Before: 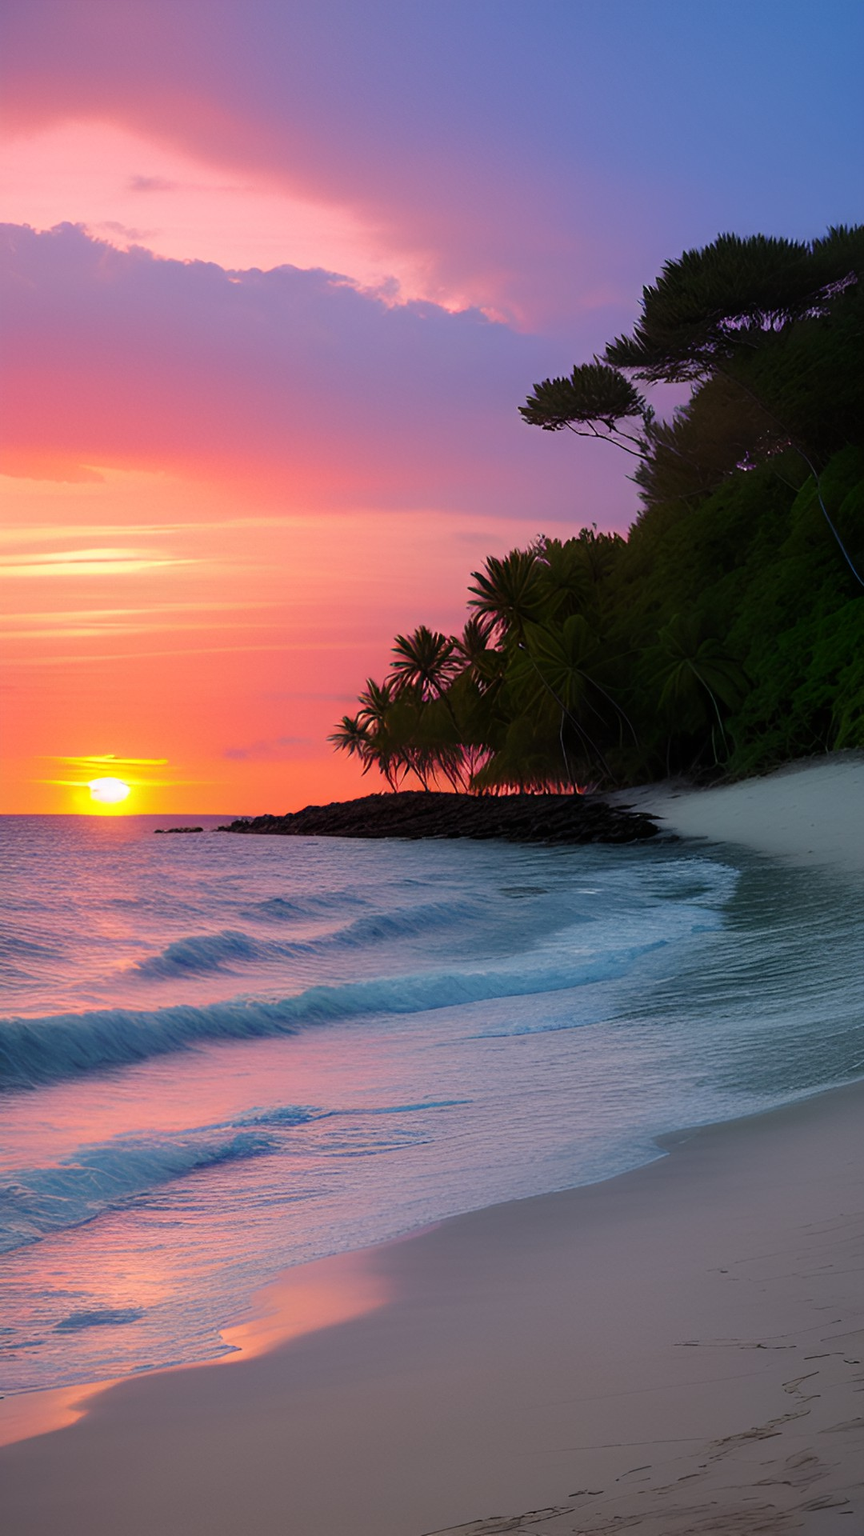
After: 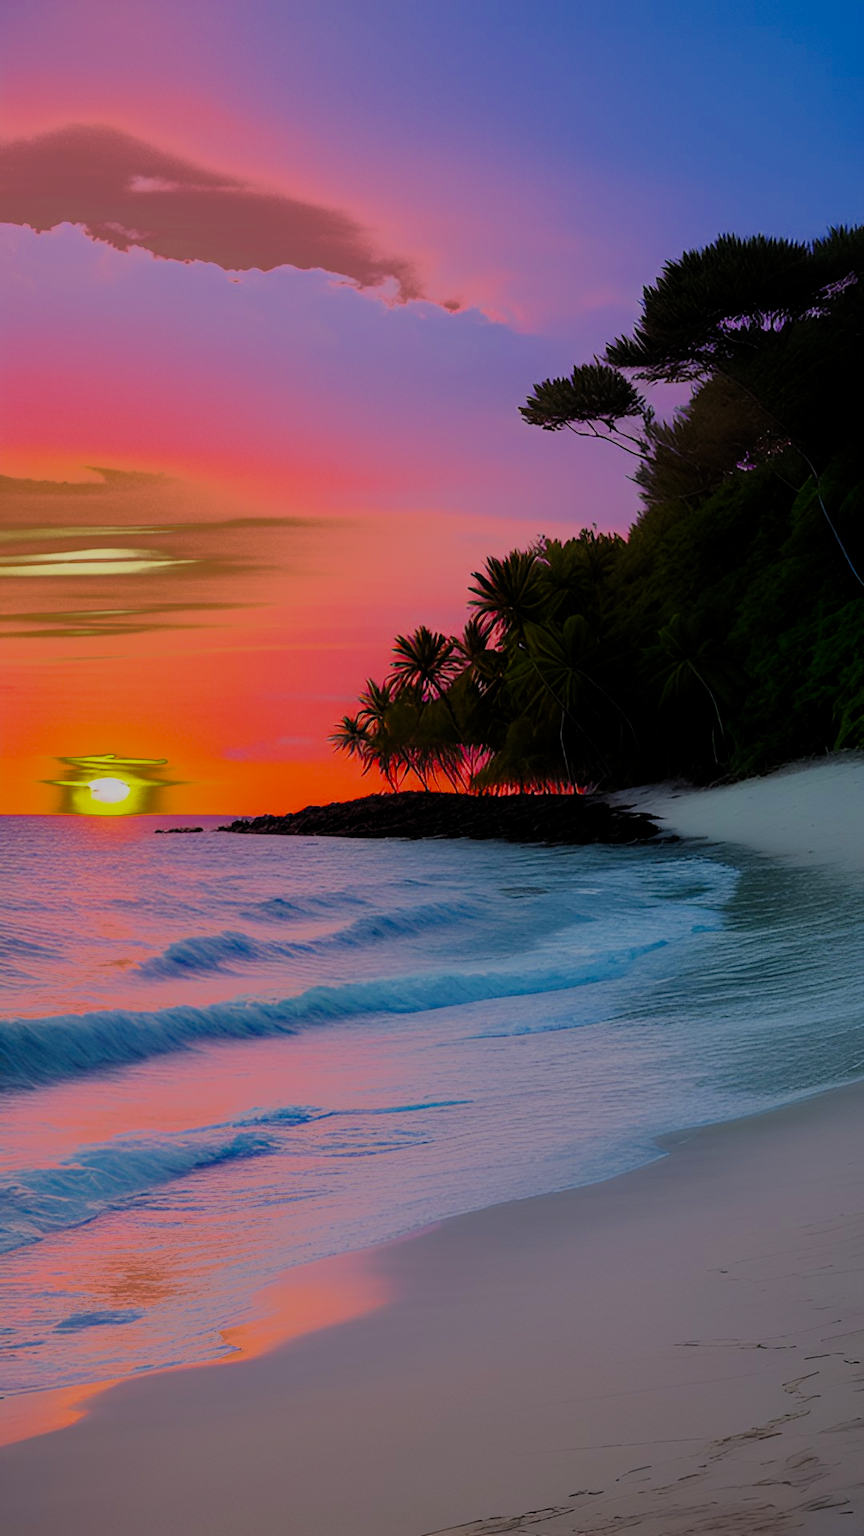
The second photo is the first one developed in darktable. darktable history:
filmic rgb: black relative exposure -8.79 EV, white relative exposure 4.98 EV, threshold 6 EV, target black luminance 0%, hardness 3.77, latitude 66.34%, contrast 0.822, highlights saturation mix 10%, shadows ↔ highlights balance 20%, add noise in highlights 0.1, color science v4 (2020), iterations of high-quality reconstruction 0, type of noise poissonian, enable highlight reconstruction true
fill light: exposure -0.73 EV, center 0.69, width 2.2
